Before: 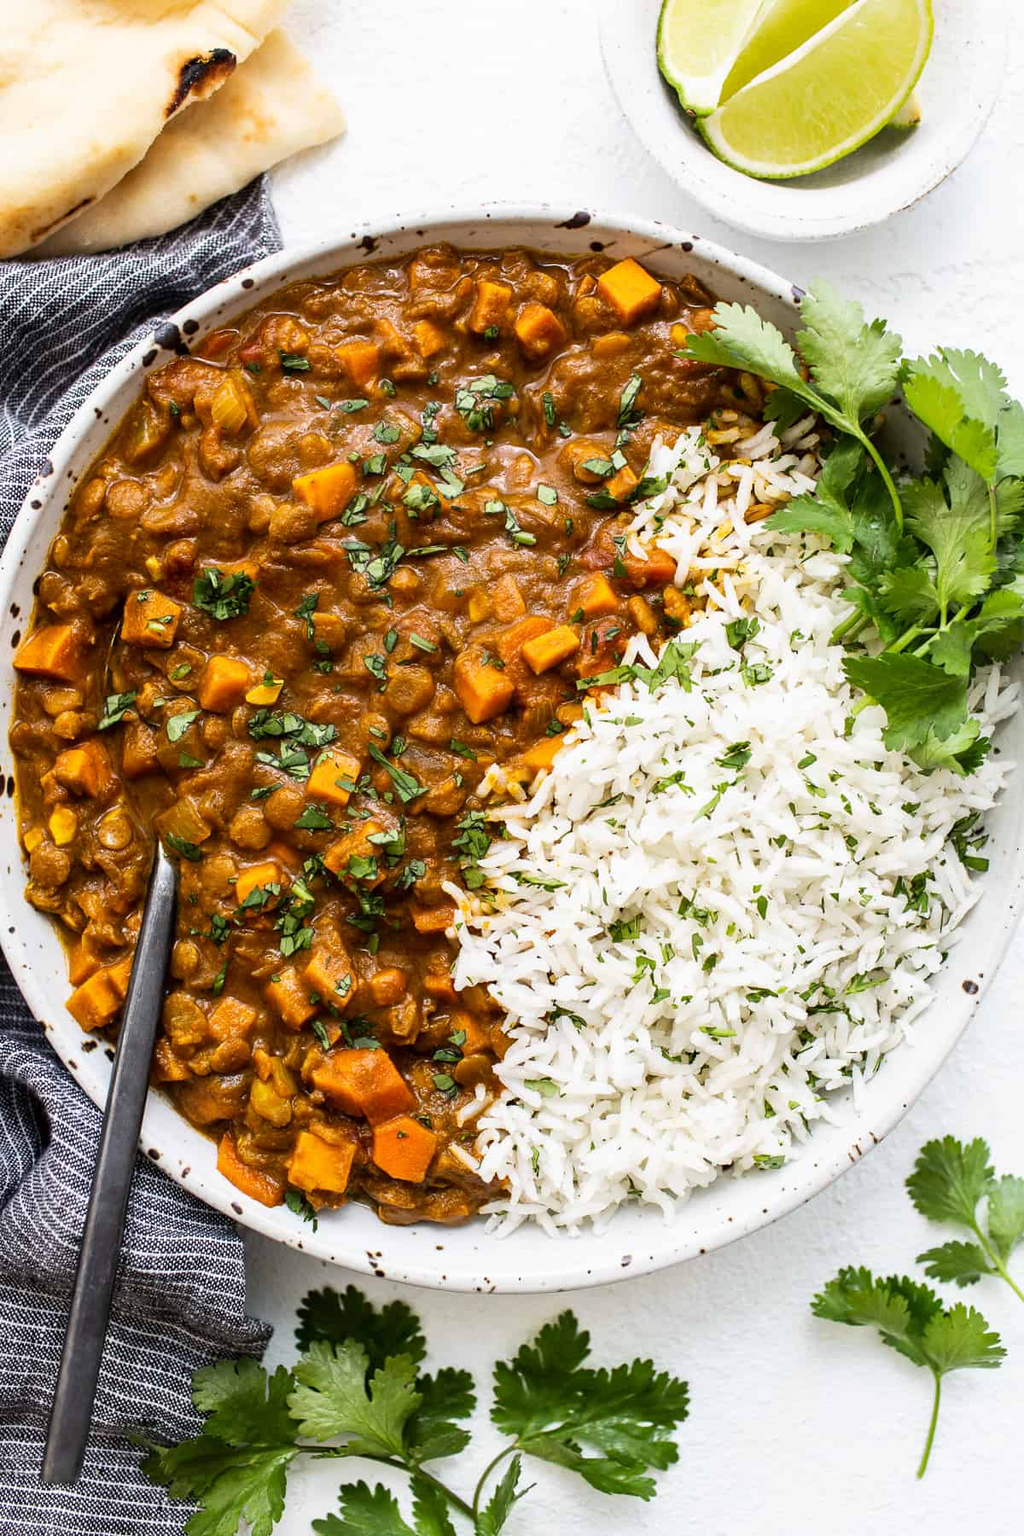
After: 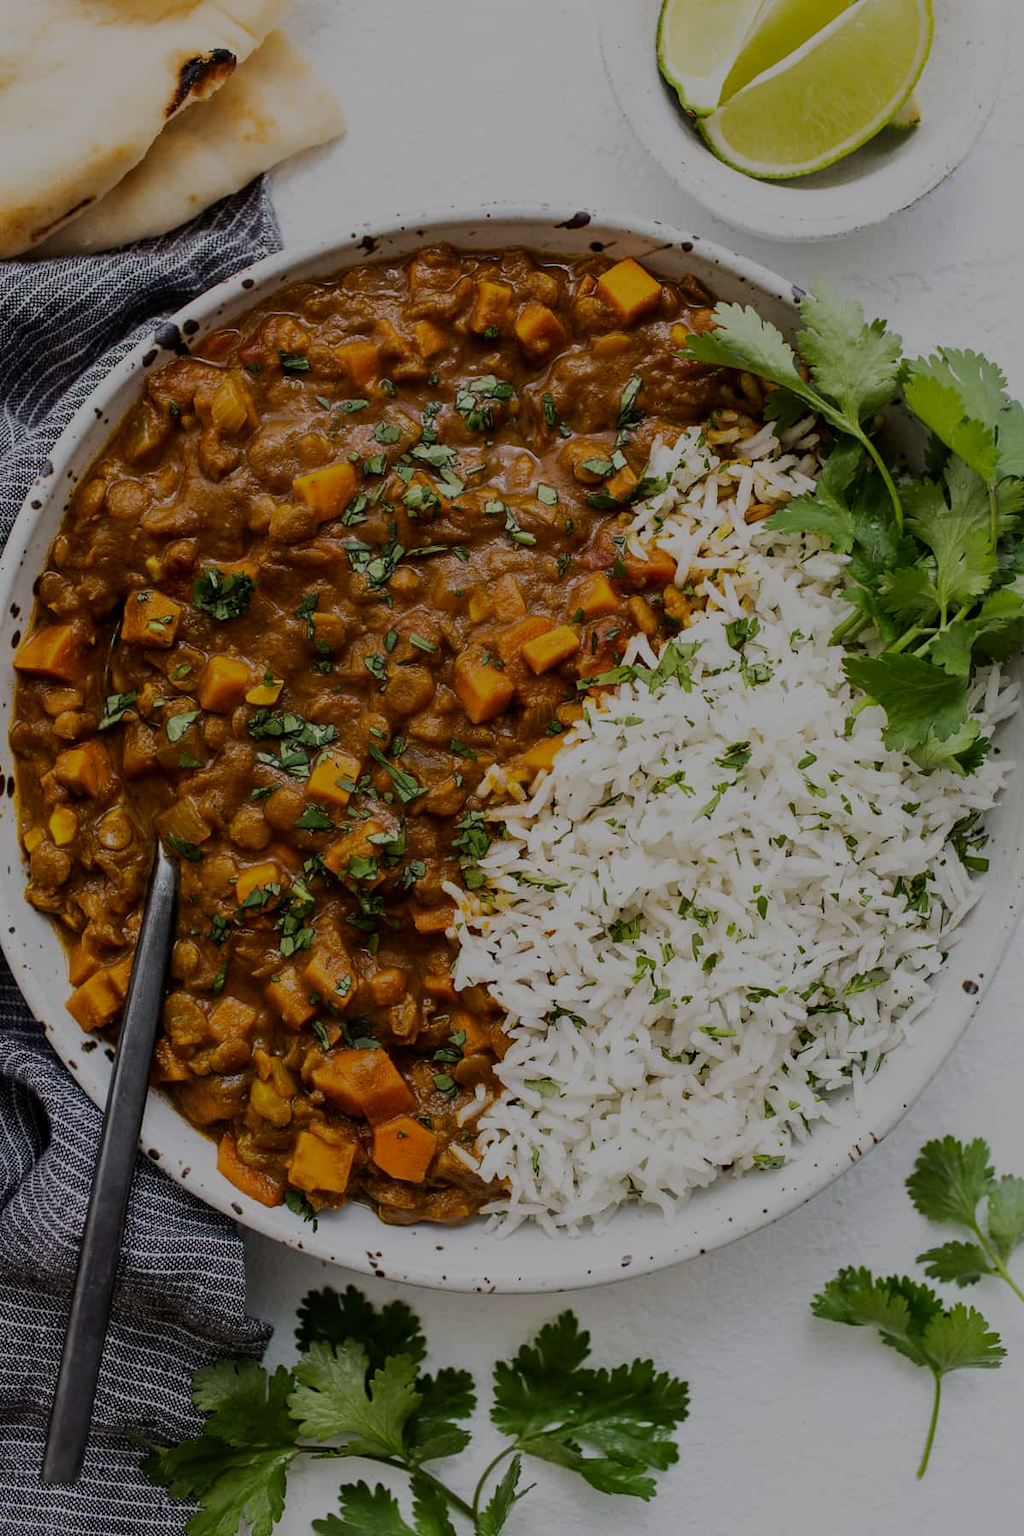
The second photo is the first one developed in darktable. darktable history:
exposure: exposure -1.4 EV, compensate highlight preservation false
